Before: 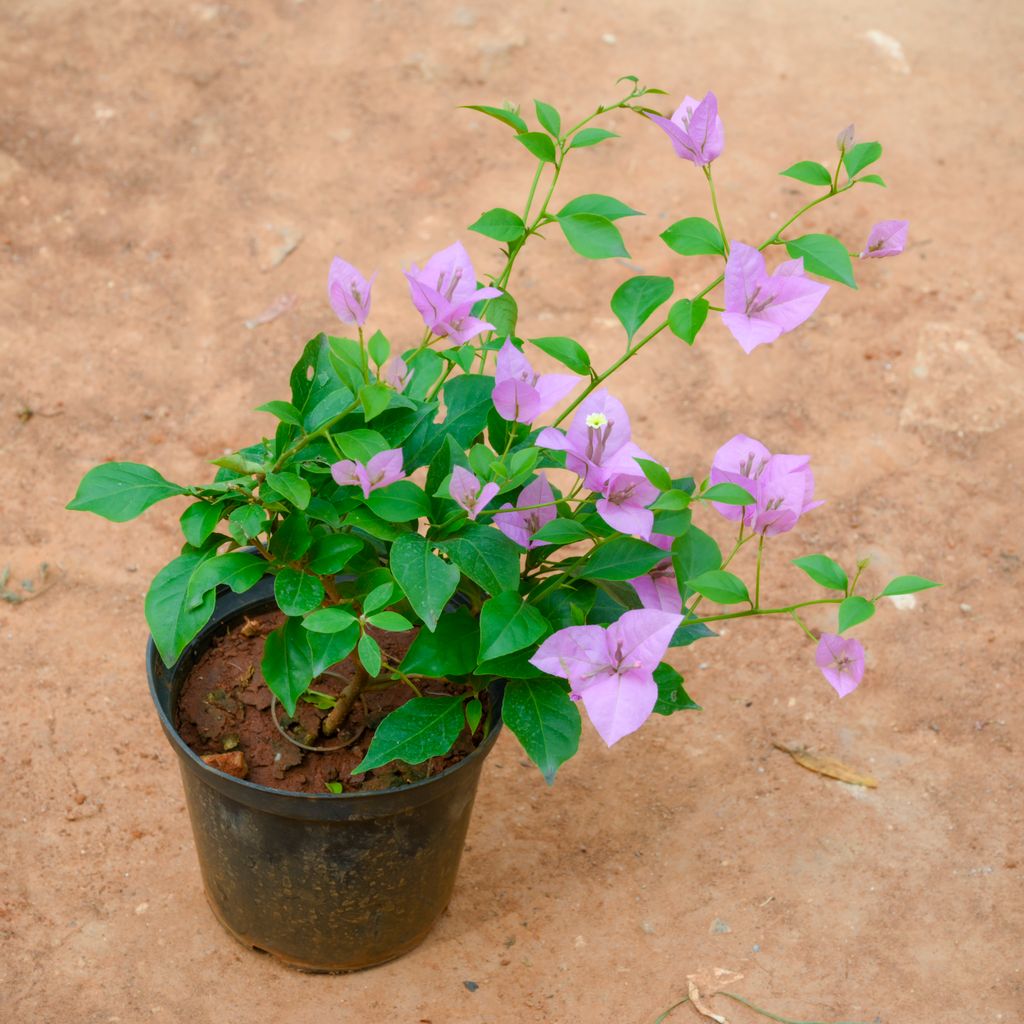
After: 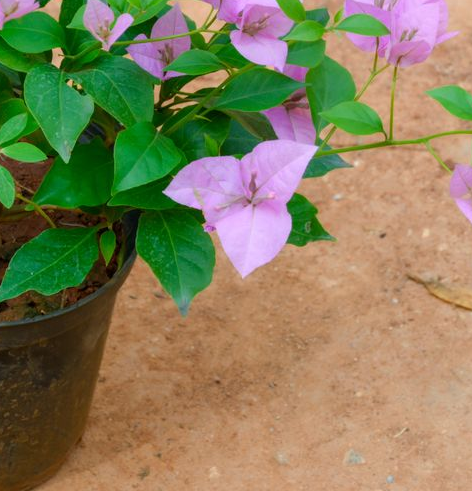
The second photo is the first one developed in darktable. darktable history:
crop: left 35.76%, top 45.864%, right 18.126%, bottom 6.162%
